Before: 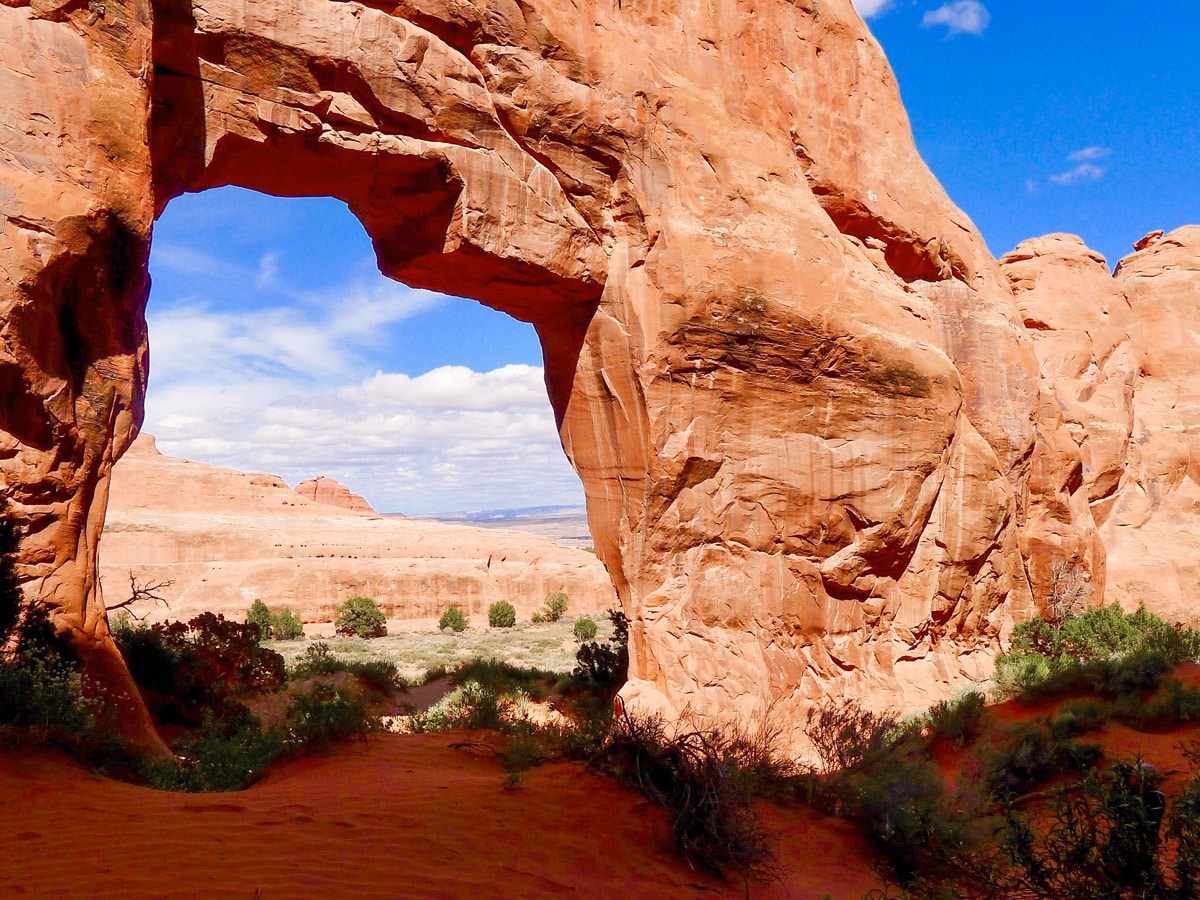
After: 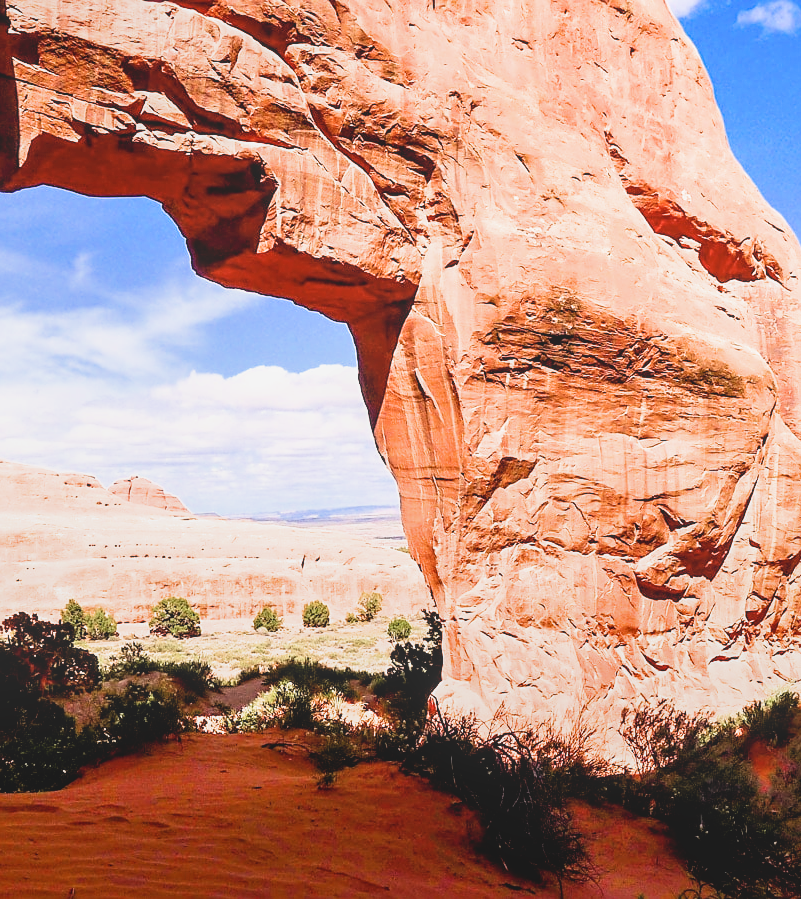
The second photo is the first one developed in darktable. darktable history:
crop and rotate: left 15.526%, right 17.685%
exposure: exposure 0.652 EV, compensate exposure bias true, compensate highlight preservation false
sharpen: amount 0.491
local contrast: highlights 49%, shadows 3%, detail 99%
filmic rgb: black relative exposure -4.04 EV, white relative exposure 2.99 EV, hardness 3.01, contrast 1.517, iterations of high-quality reconstruction 0
